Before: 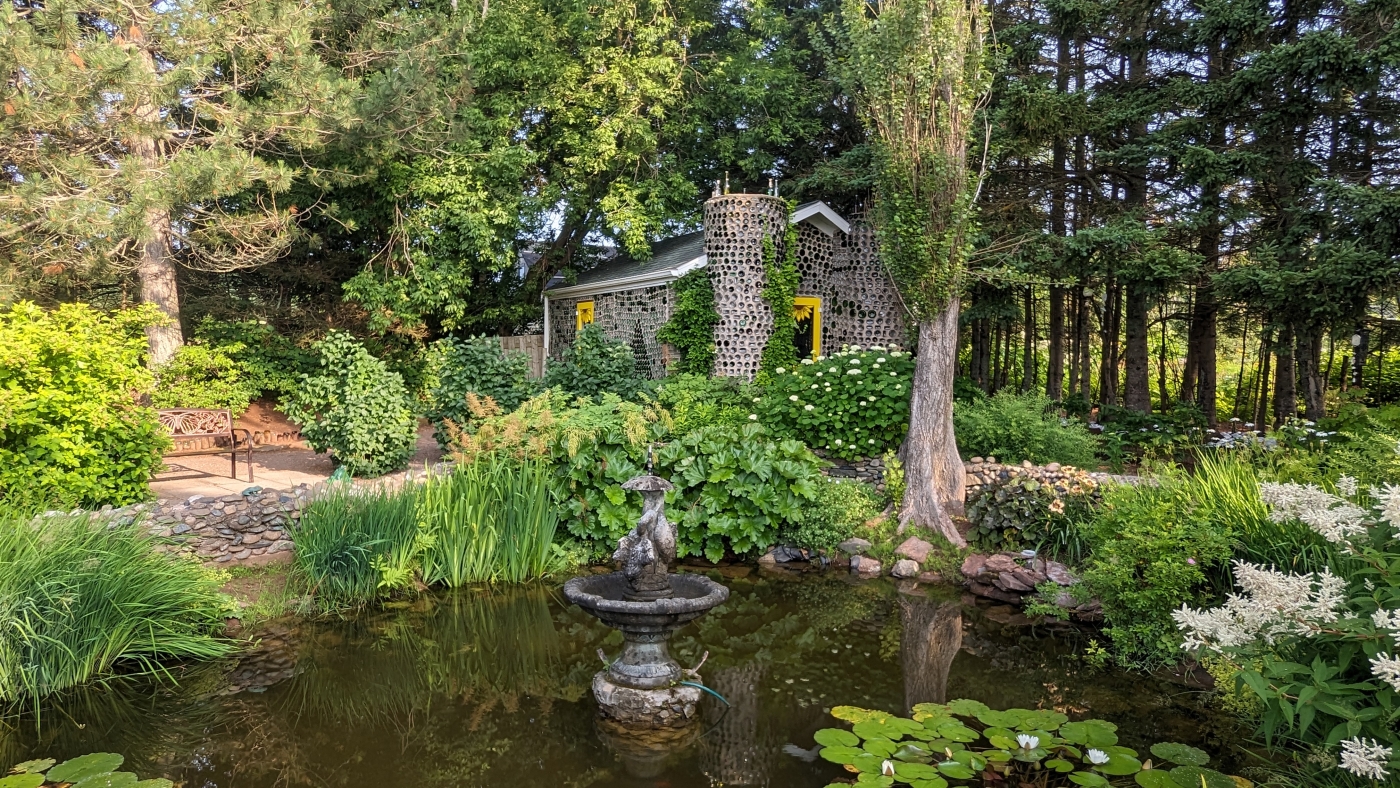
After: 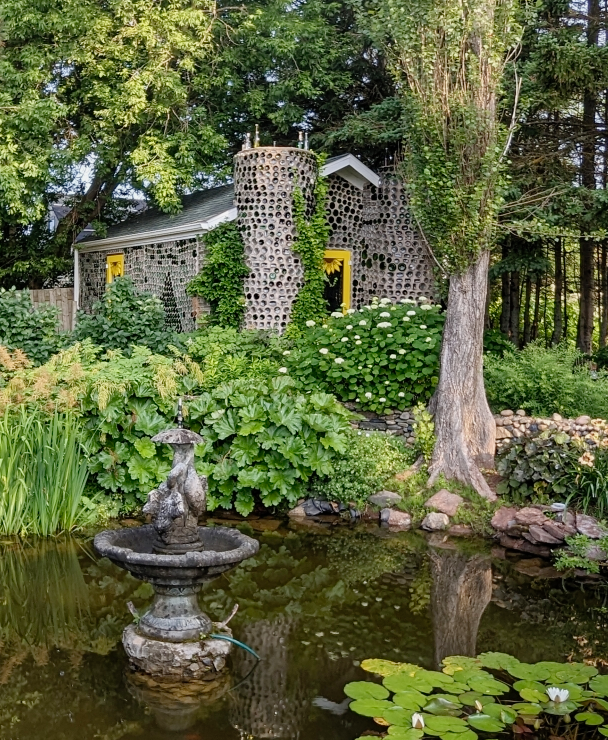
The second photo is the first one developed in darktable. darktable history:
crop: left 33.609%, top 6.08%, right 22.953%
tone curve: curves: ch0 [(0, 0) (0.07, 0.052) (0.23, 0.254) (0.486, 0.53) (0.822, 0.825) (0.994, 0.955)]; ch1 [(0, 0) (0.226, 0.261) (0.379, 0.442) (0.469, 0.472) (0.495, 0.495) (0.514, 0.504) (0.561, 0.568) (0.59, 0.612) (1, 1)]; ch2 [(0, 0) (0.269, 0.299) (0.459, 0.441) (0.498, 0.499) (0.523, 0.52) (0.586, 0.569) (0.635, 0.617) (0.659, 0.681) (0.718, 0.764) (1, 1)], preserve colors none
